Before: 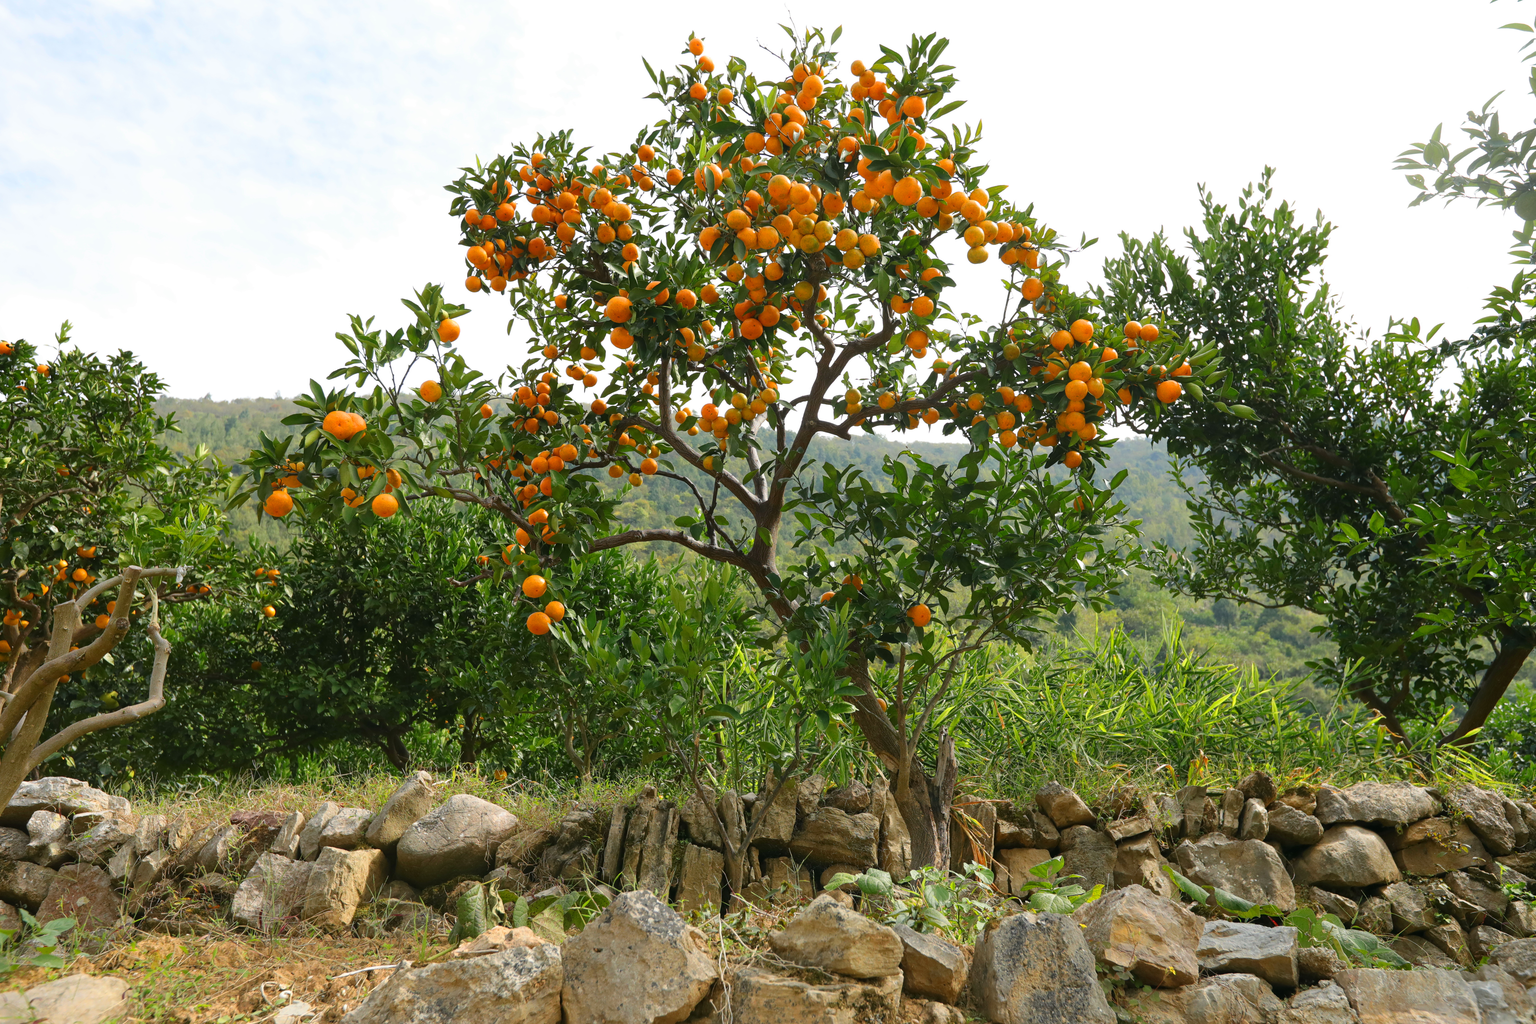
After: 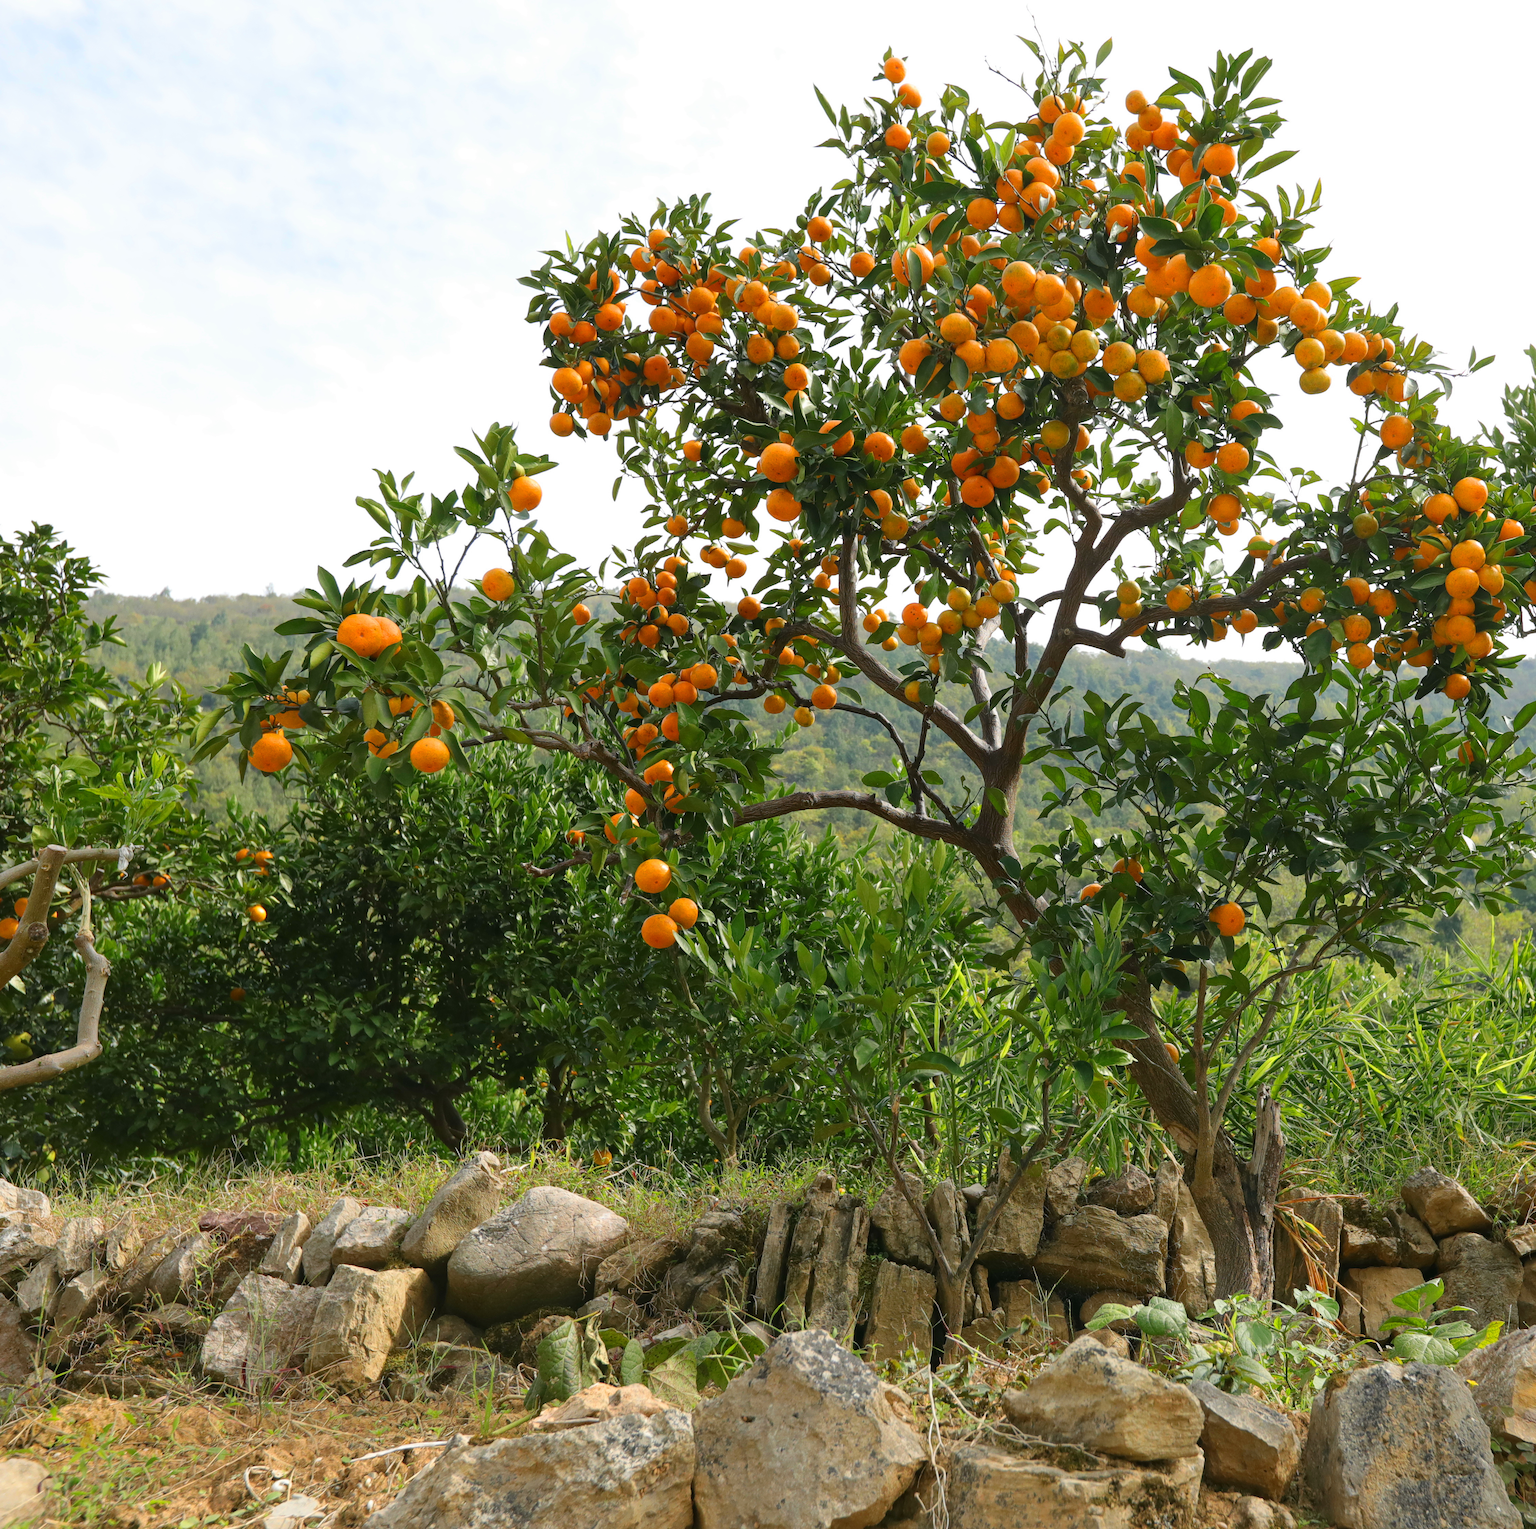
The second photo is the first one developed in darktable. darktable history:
crop and rotate: left 6.343%, right 26.679%
